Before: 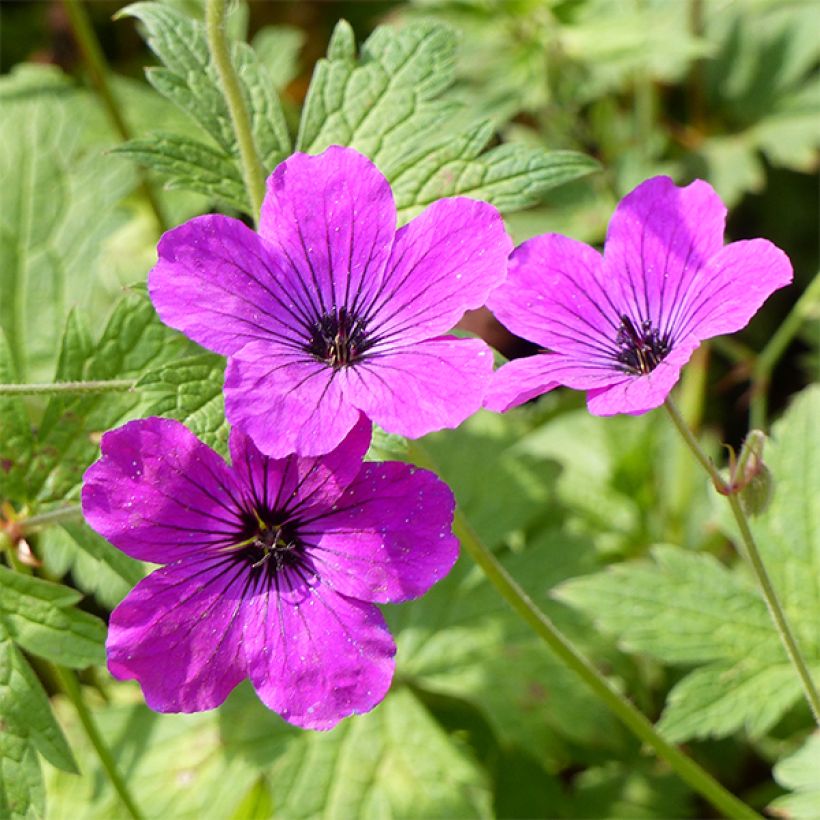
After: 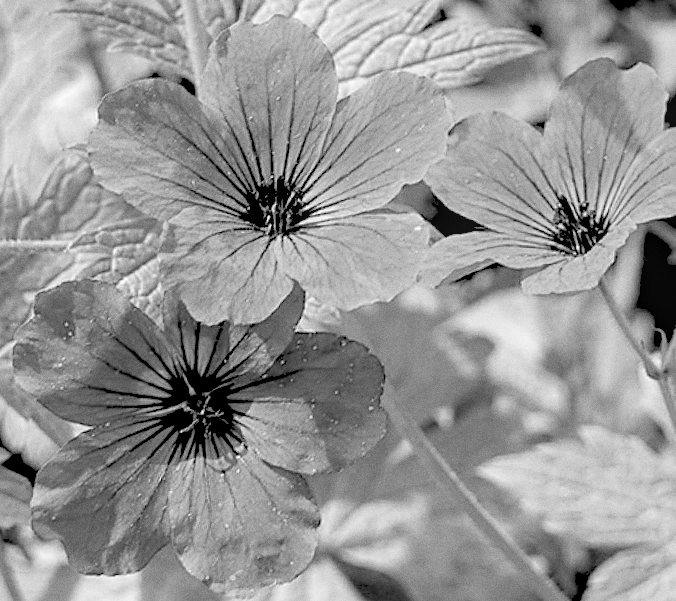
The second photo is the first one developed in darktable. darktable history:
rgb levels: levels [[0.027, 0.429, 0.996], [0, 0.5, 1], [0, 0.5, 1]]
monochrome: a 32, b 64, size 2.3
sharpen: on, module defaults
grain: coarseness 7.08 ISO, strength 21.67%, mid-tones bias 59.58%
haze removal: compatibility mode true, adaptive false
rotate and perspective: rotation 2.27°, automatic cropping off
local contrast: on, module defaults
crop: left 9.712%, top 16.928%, right 10.845%, bottom 12.332%
